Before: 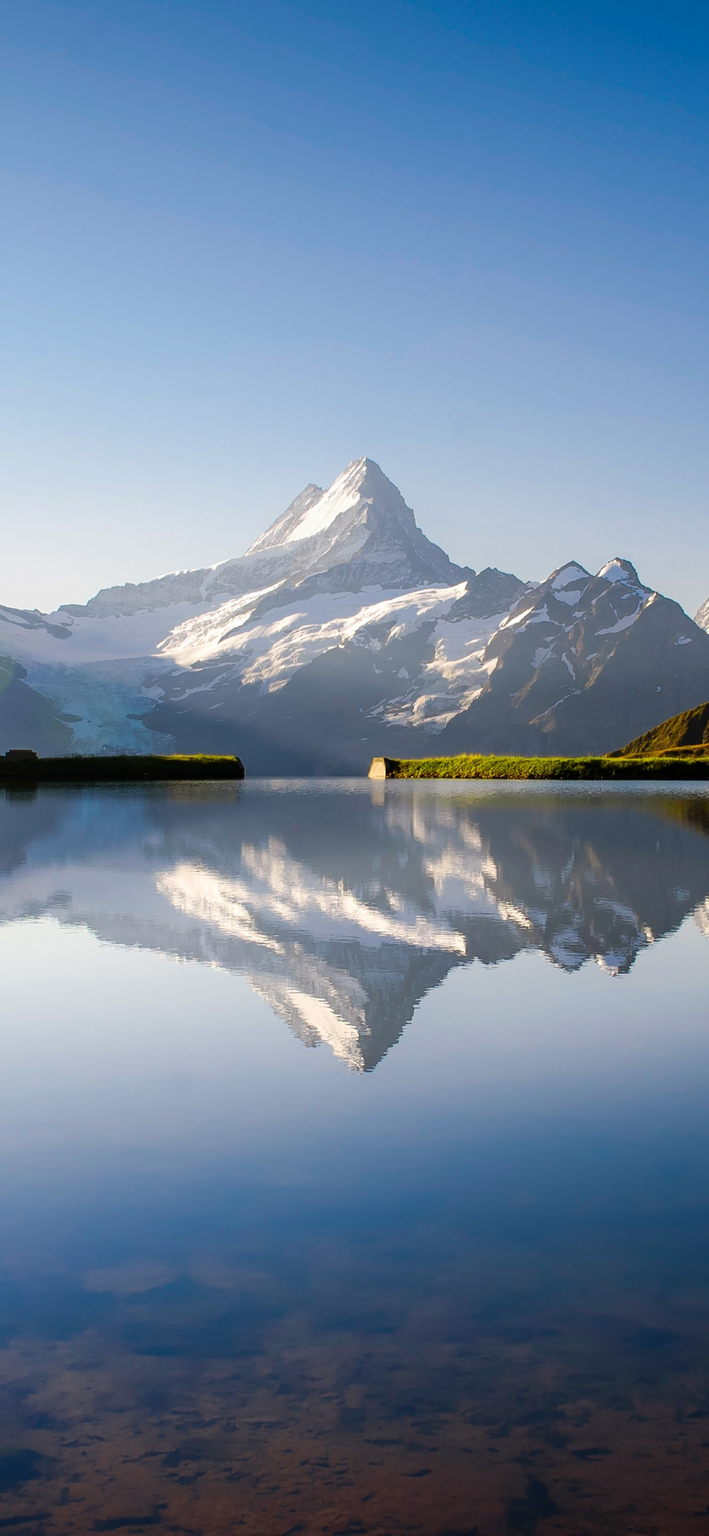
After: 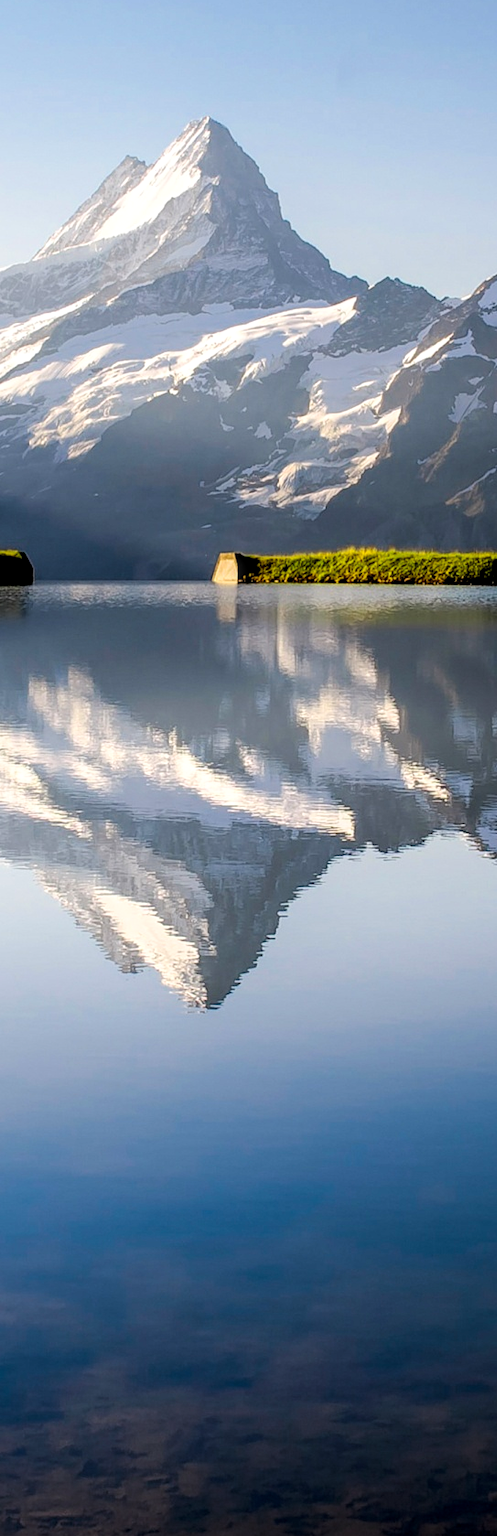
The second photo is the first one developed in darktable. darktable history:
contrast brightness saturation: contrast 0.037, saturation 0.159
crop: left 31.316%, top 24.522%, right 20.273%, bottom 6.516%
local contrast: on, module defaults
filmic rgb: black relative exposure -6.35 EV, white relative exposure 2.79 EV, target black luminance 0%, hardness 4.58, latitude 67.66%, contrast 1.275, shadows ↔ highlights balance -3.25%
